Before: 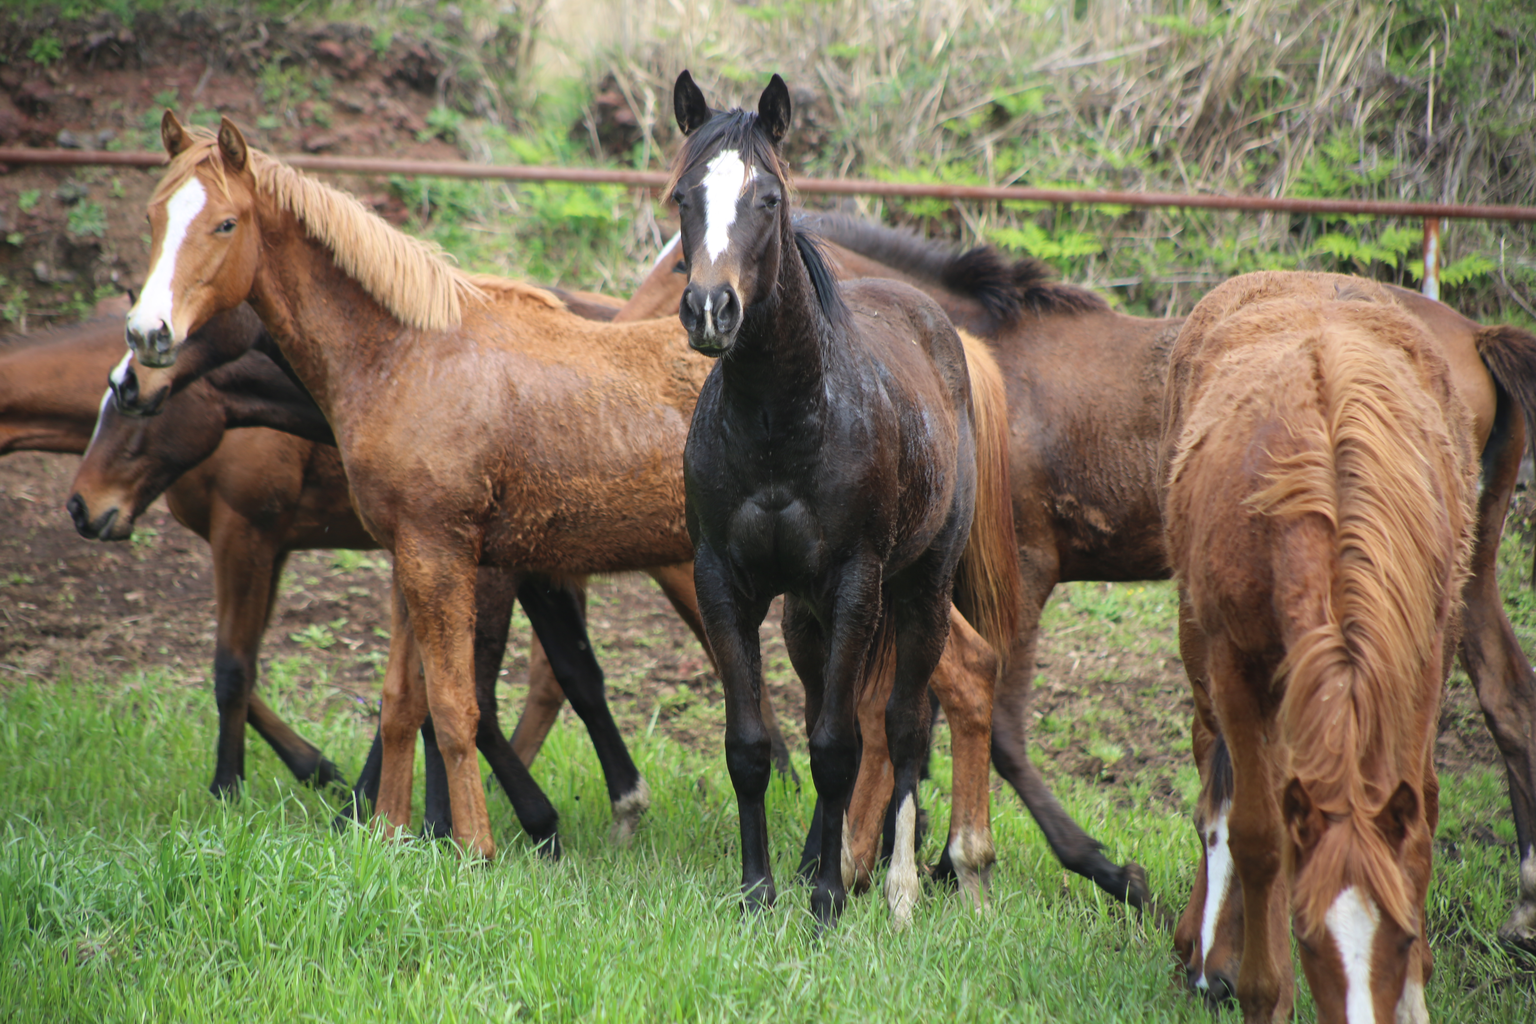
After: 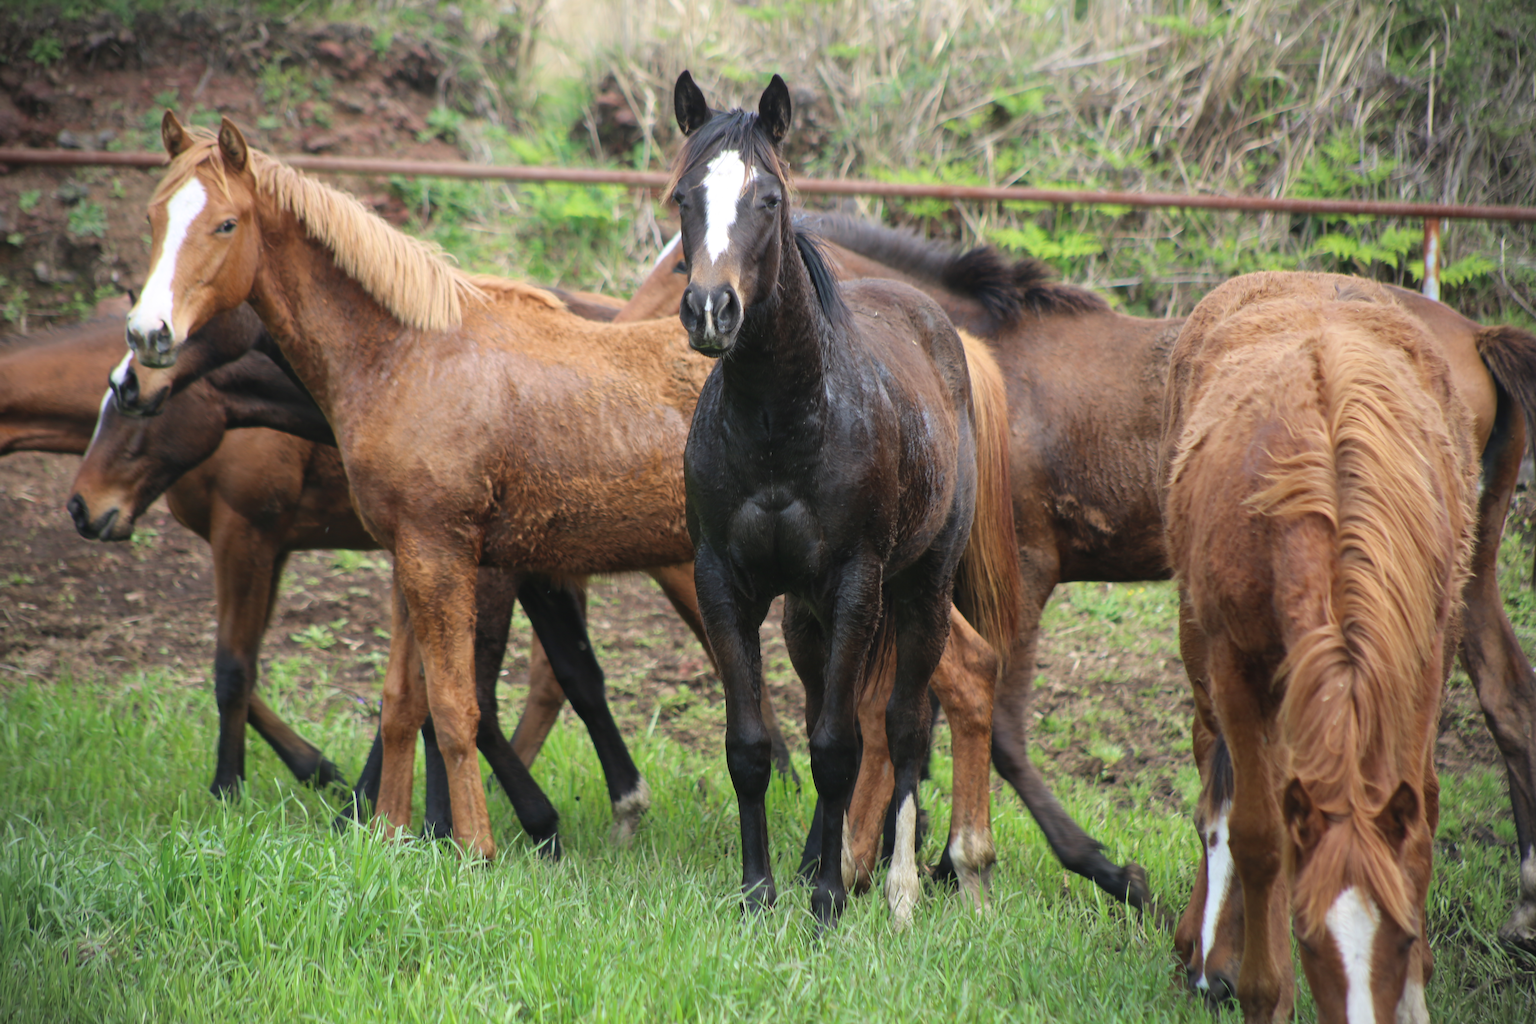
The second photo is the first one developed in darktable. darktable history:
vignetting: fall-off start 97.2%, width/height ratio 1.179
